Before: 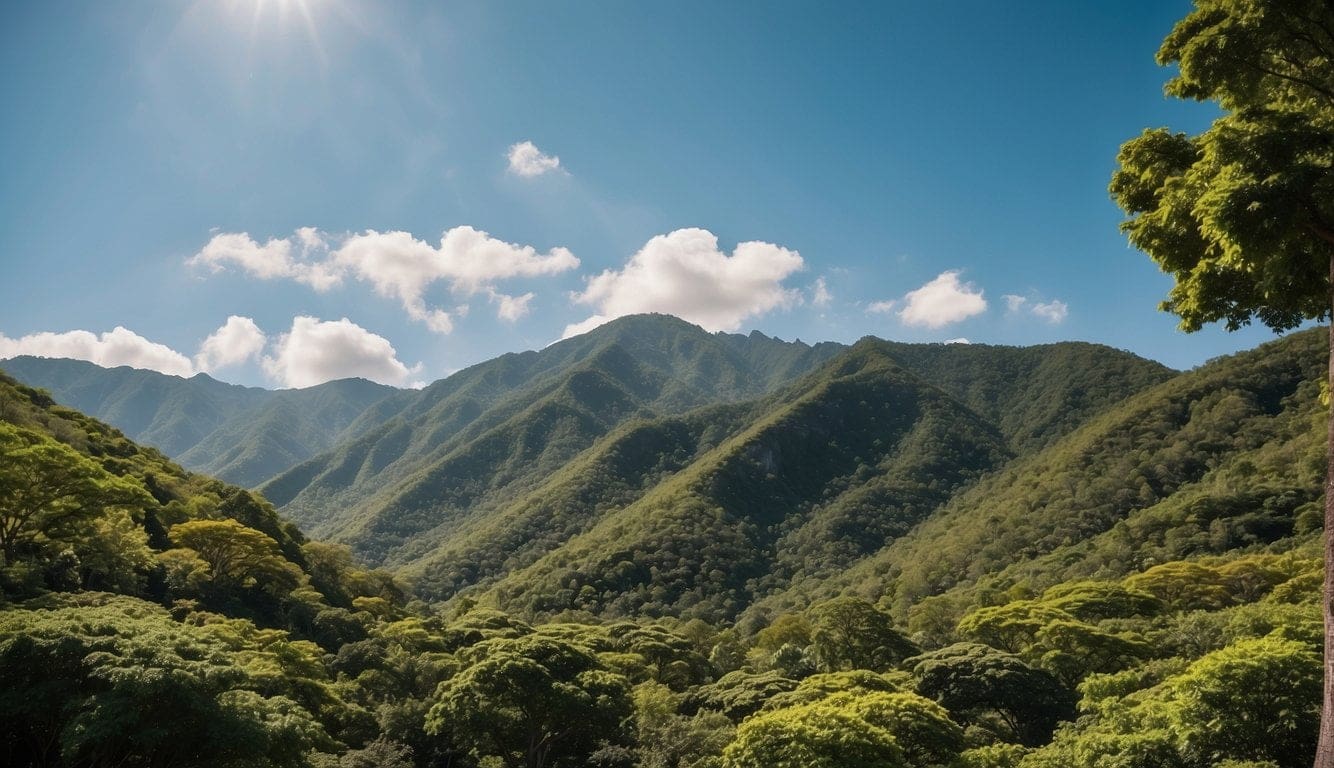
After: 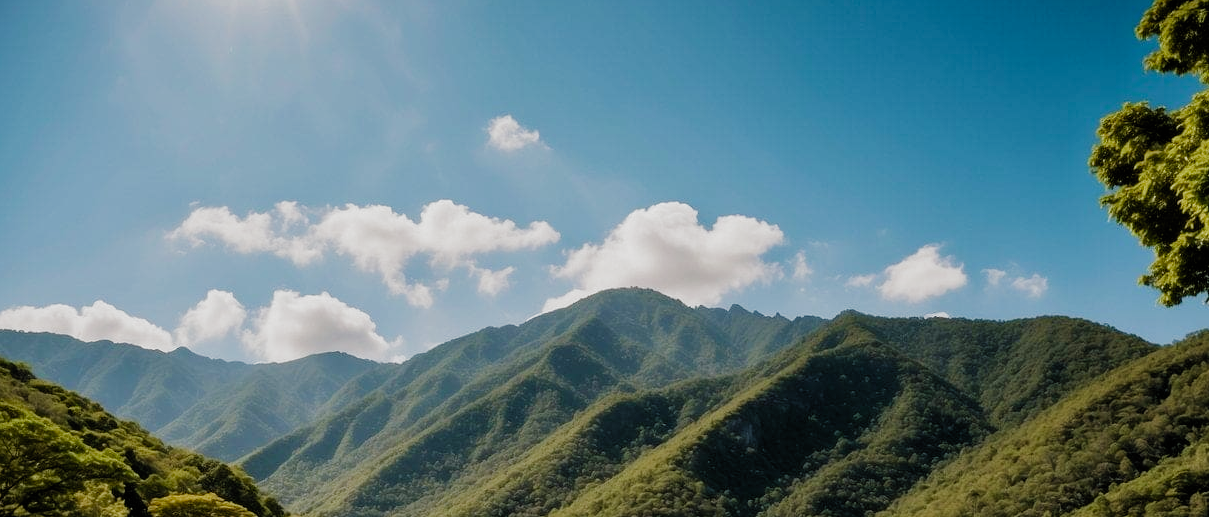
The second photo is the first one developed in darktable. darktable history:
crop: left 1.571%, top 3.443%, right 7.758%, bottom 28.462%
velvia: on, module defaults
filmic rgb: black relative exposure -4.94 EV, white relative exposure 2.84 EV, hardness 3.72, preserve chrominance no, color science v4 (2020), contrast in shadows soft, contrast in highlights soft
